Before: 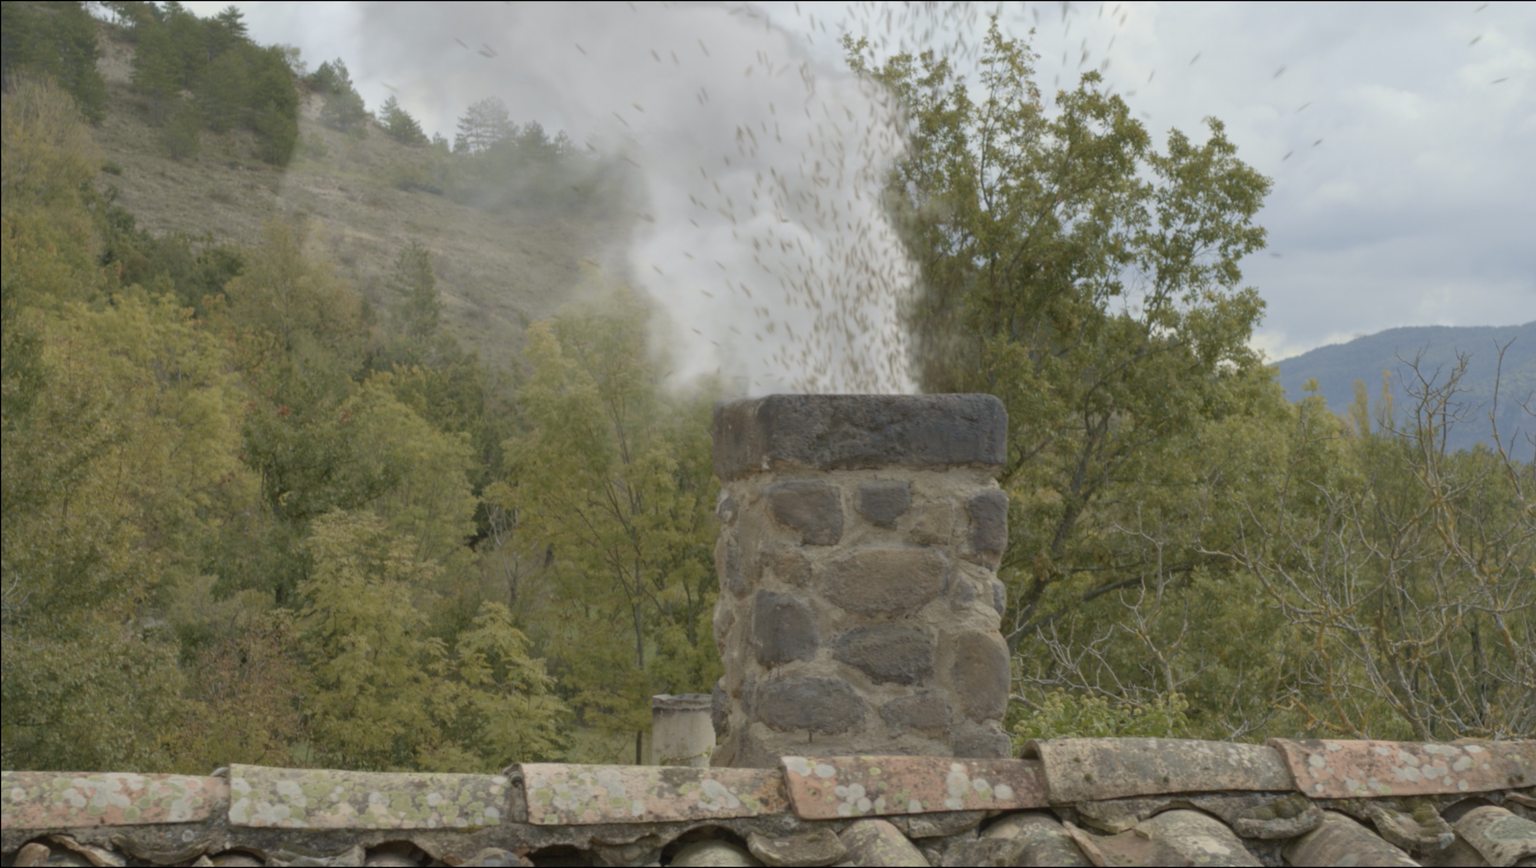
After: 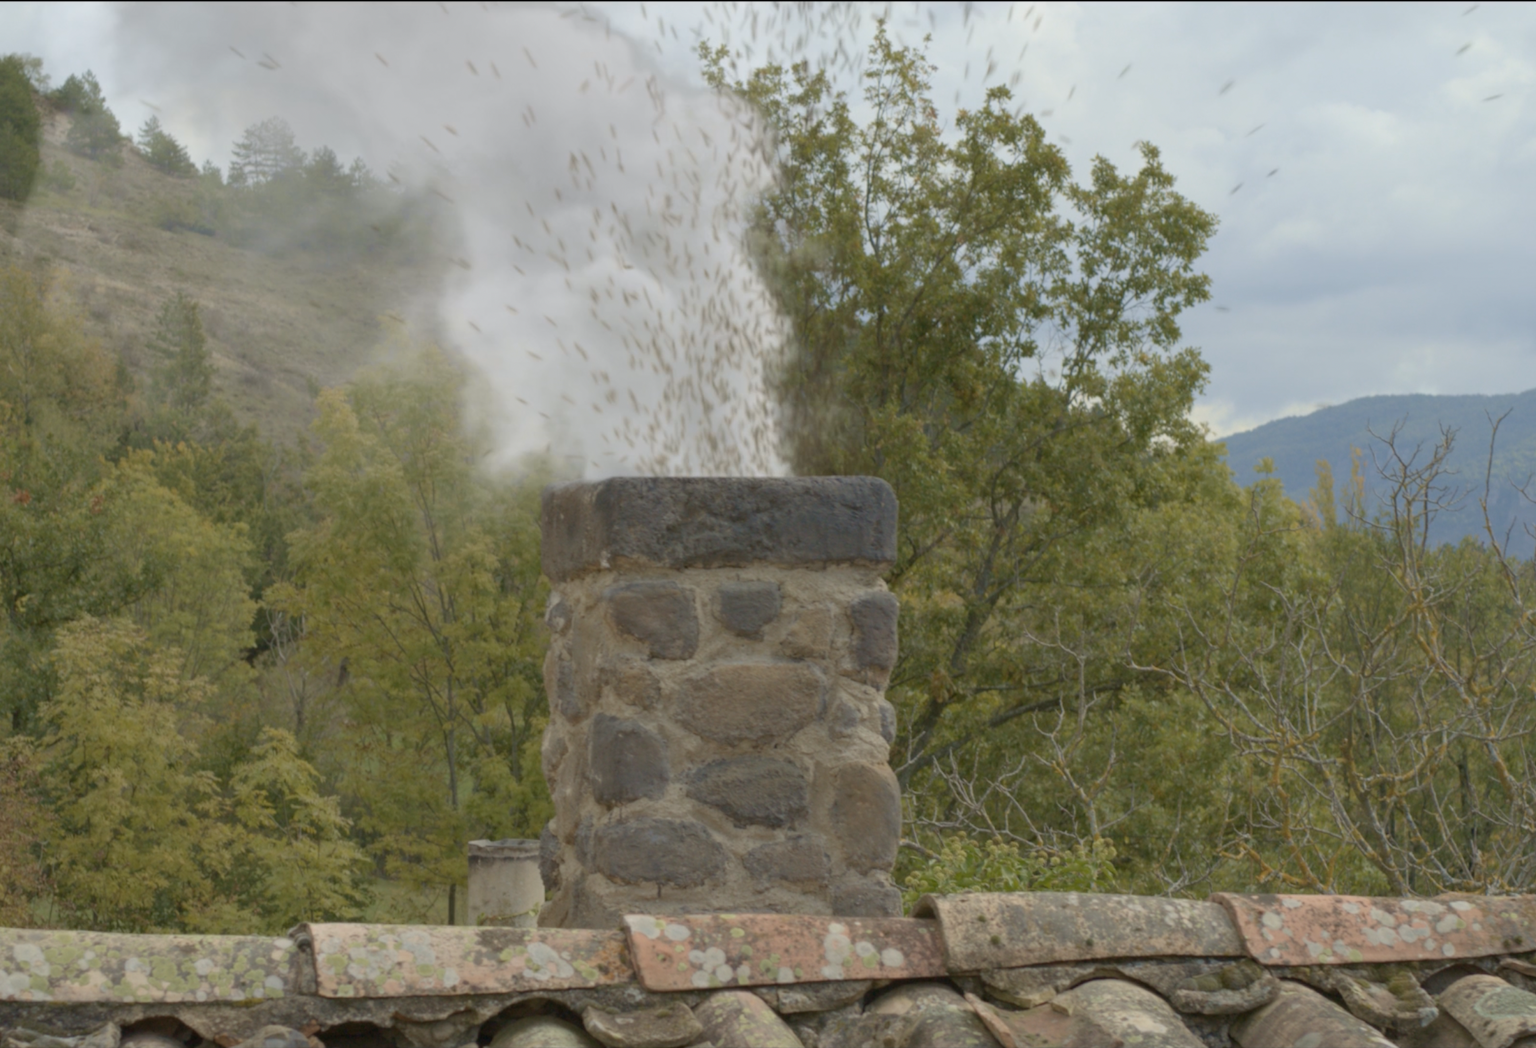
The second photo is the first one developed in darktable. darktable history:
crop: left 17.284%, bottom 0.019%
